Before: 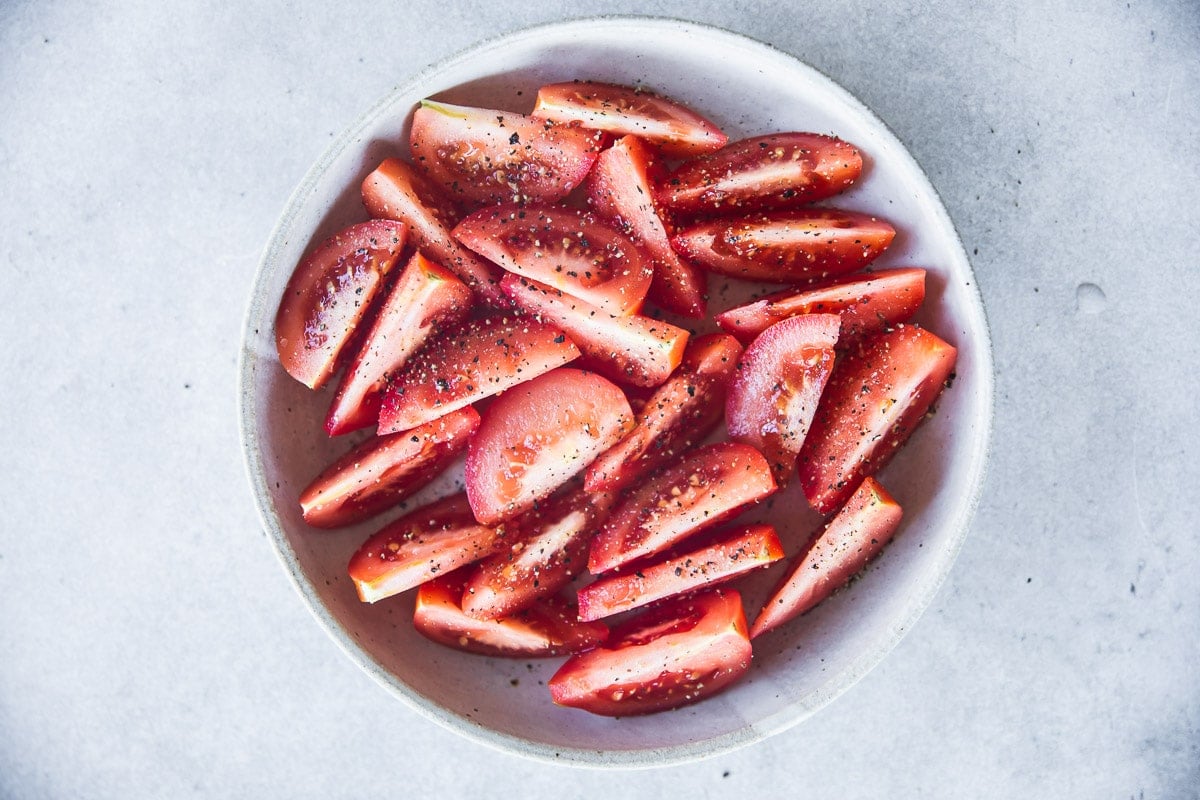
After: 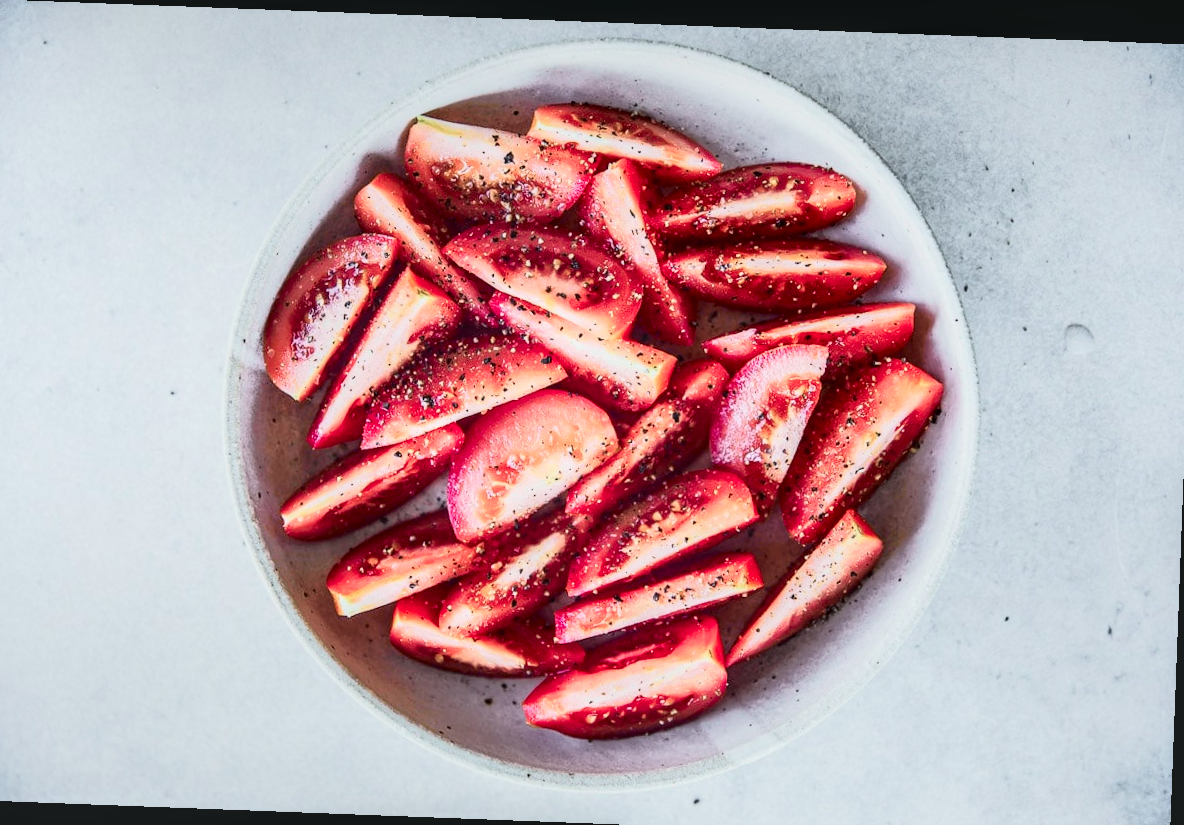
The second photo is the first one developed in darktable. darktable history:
tone curve: curves: ch0 [(0, 0.008) (0.081, 0.044) (0.177, 0.123) (0.283, 0.253) (0.416, 0.449) (0.495, 0.524) (0.661, 0.756) (0.796, 0.859) (1, 0.951)]; ch1 [(0, 0) (0.161, 0.092) (0.35, 0.33) (0.392, 0.392) (0.427, 0.426) (0.479, 0.472) (0.505, 0.5) (0.521, 0.524) (0.567, 0.556) (0.583, 0.588) (0.625, 0.627) (0.678, 0.733) (1, 1)]; ch2 [(0, 0) (0.346, 0.362) (0.404, 0.427) (0.502, 0.499) (0.531, 0.523) (0.544, 0.561) (0.58, 0.59) (0.629, 0.642) (0.717, 0.678) (1, 1)], color space Lab, independent channels, preserve colors none
rotate and perspective: rotation 2.17°, automatic cropping off
crop and rotate: left 2.536%, right 1.107%, bottom 2.246%
local contrast: detail 130%
